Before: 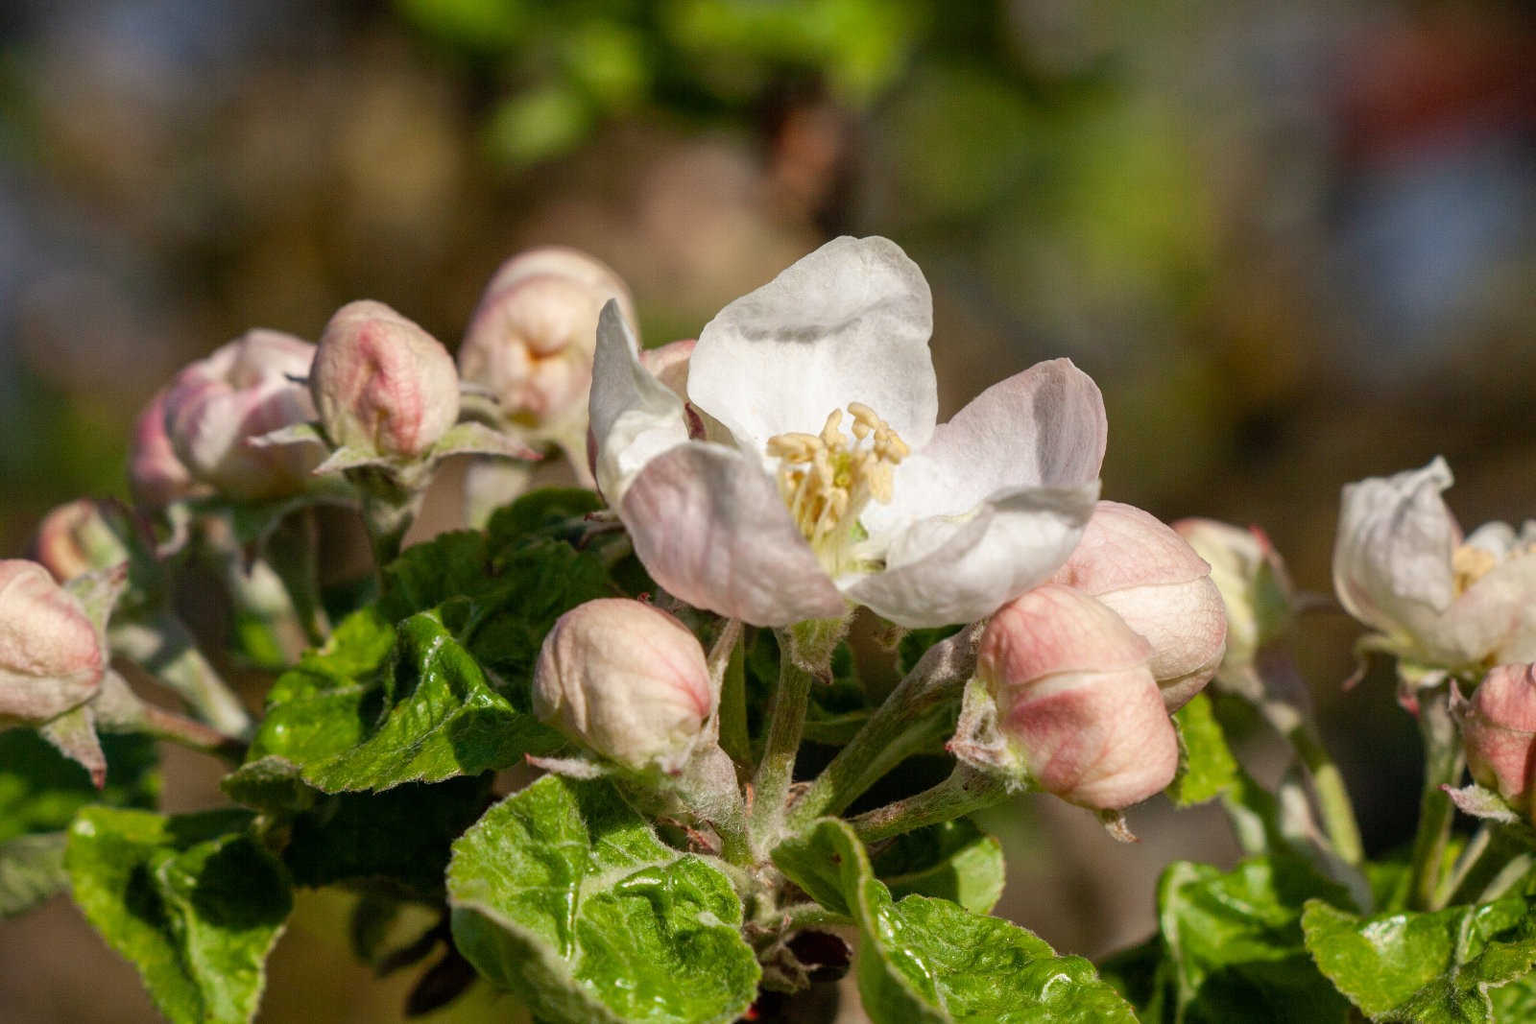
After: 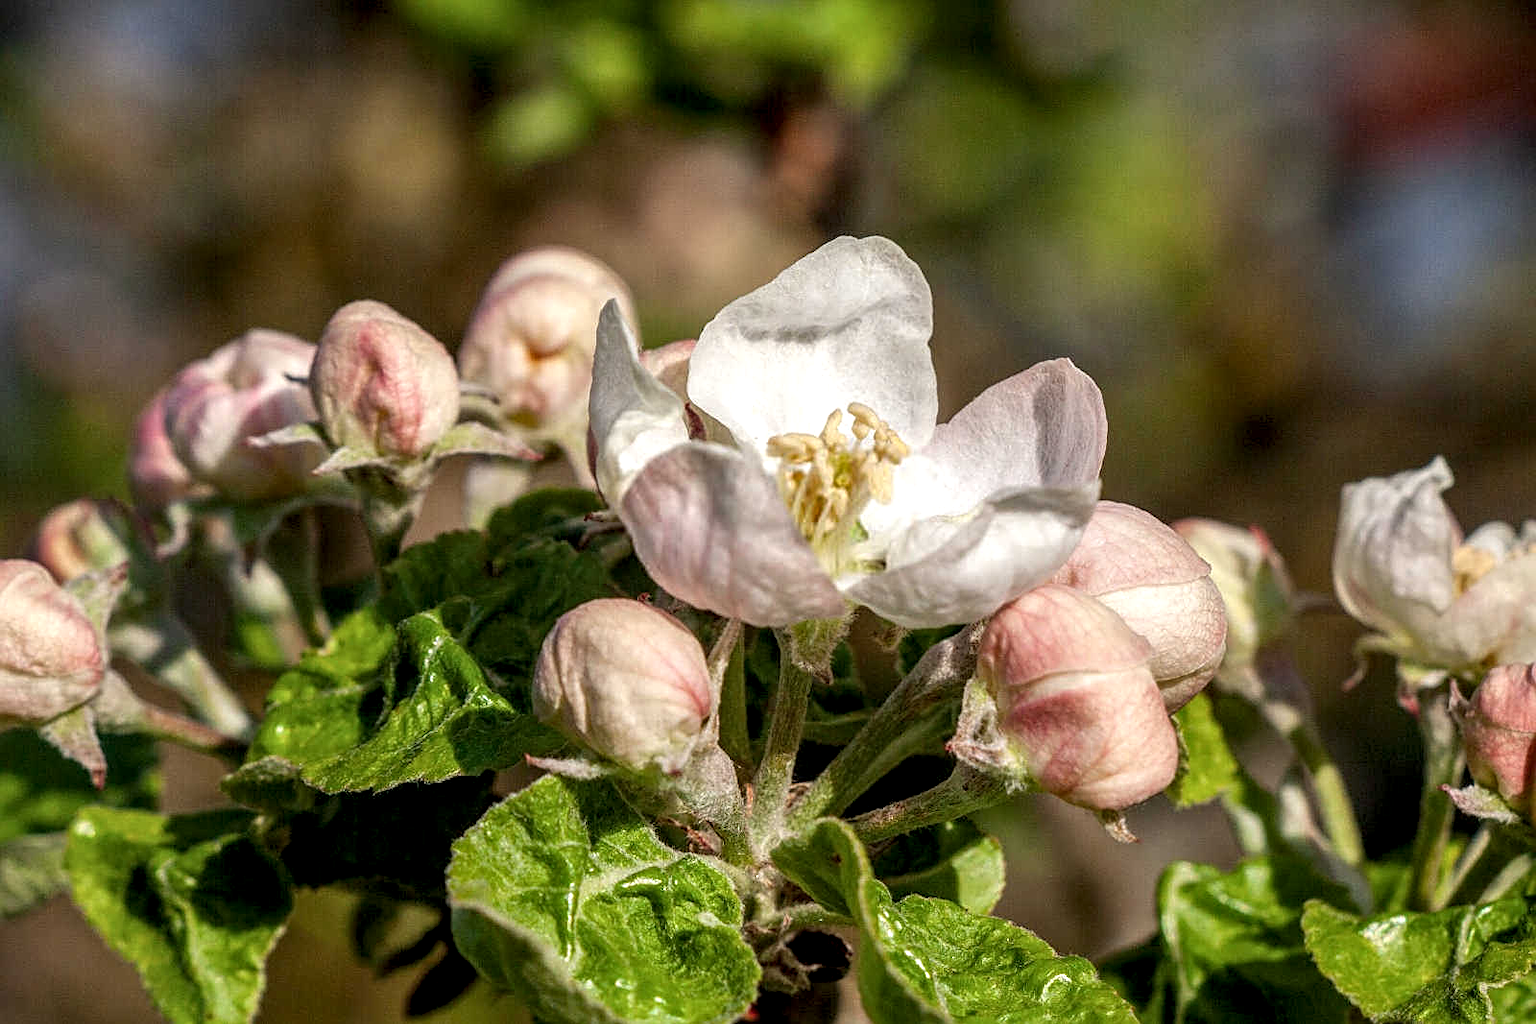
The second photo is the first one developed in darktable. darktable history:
local contrast: detail 142%
sharpen: on, module defaults
